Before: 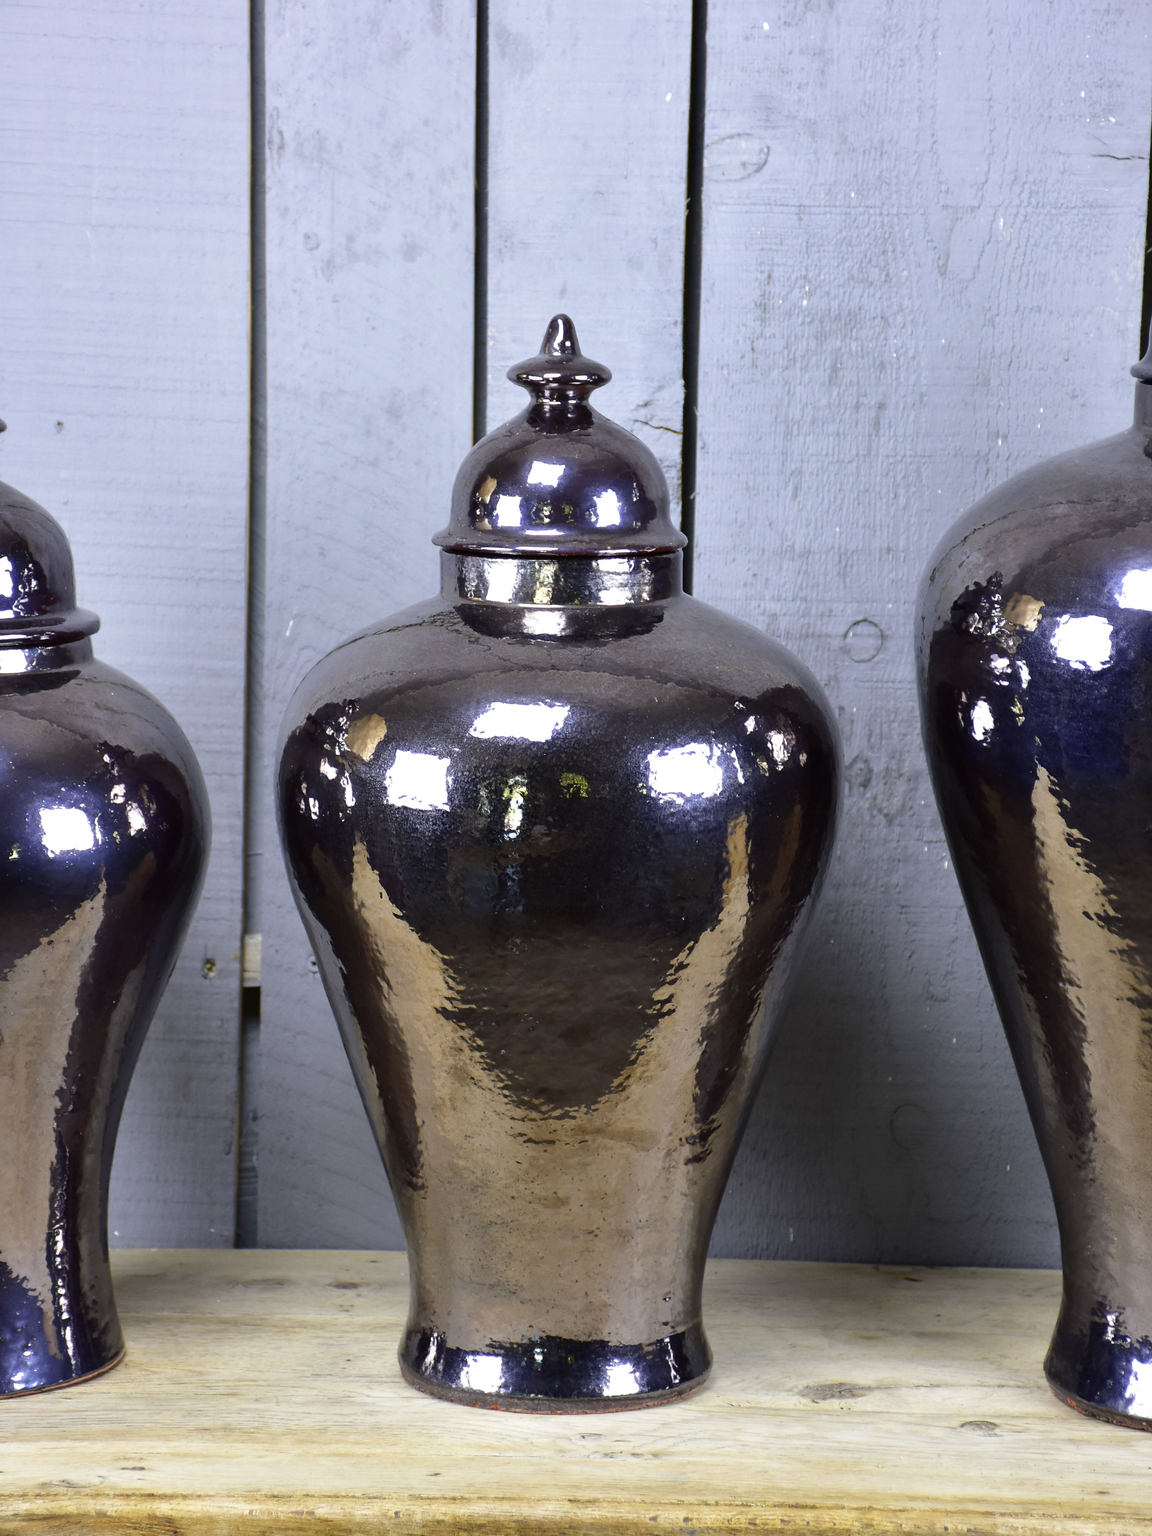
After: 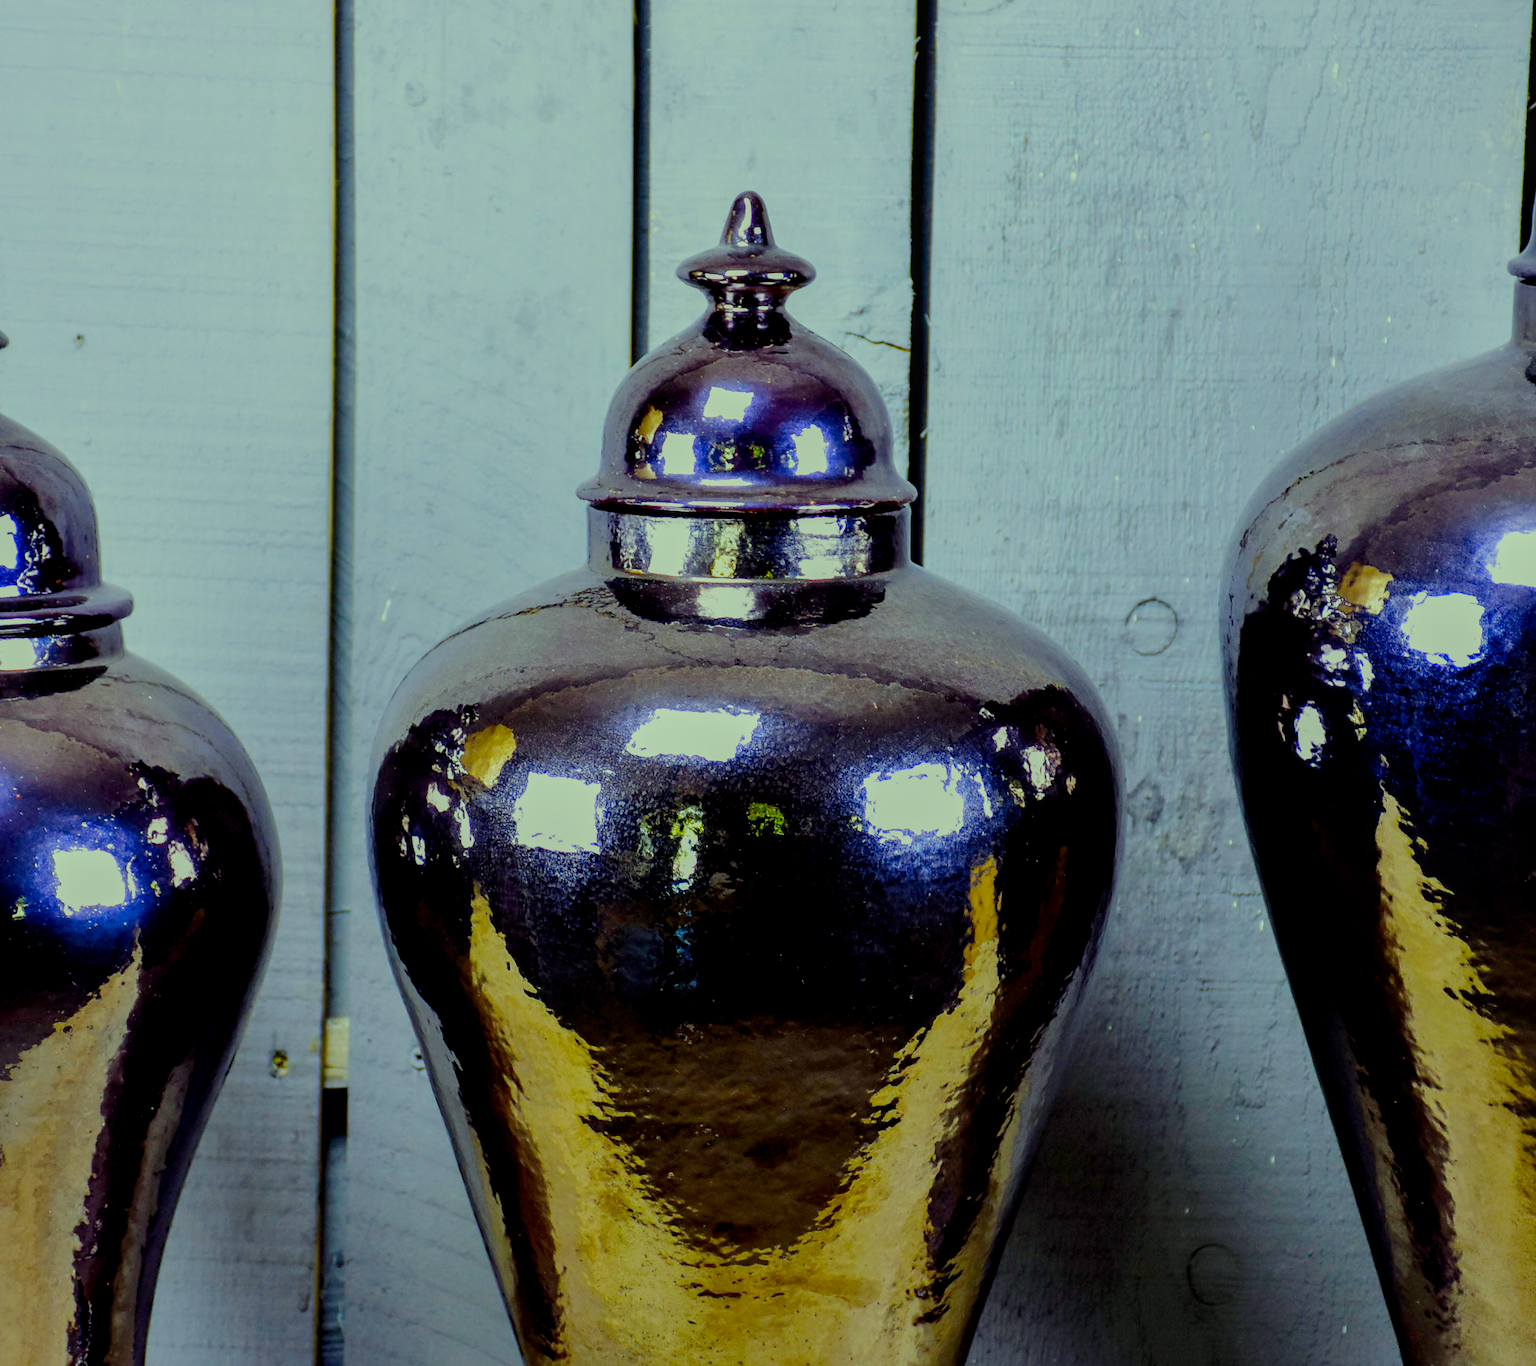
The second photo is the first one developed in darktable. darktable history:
color balance rgb: linear chroma grading › shadows -7.796%, linear chroma grading › global chroma 9.937%, perceptual saturation grading › global saturation 24.992%, perceptual brilliance grading › global brilliance 2.788%, perceptual brilliance grading › highlights -2.976%, perceptual brilliance grading › shadows 3.771%
crop: top 11.131%, bottom 22.124%
local contrast: on, module defaults
color correction: highlights a* -10.96, highlights b* 9.93, saturation 1.71
filmic rgb: black relative exposure -6.09 EV, white relative exposure 6.95 EV, hardness 2.26, preserve chrominance no, color science v4 (2020), contrast in shadows soft
